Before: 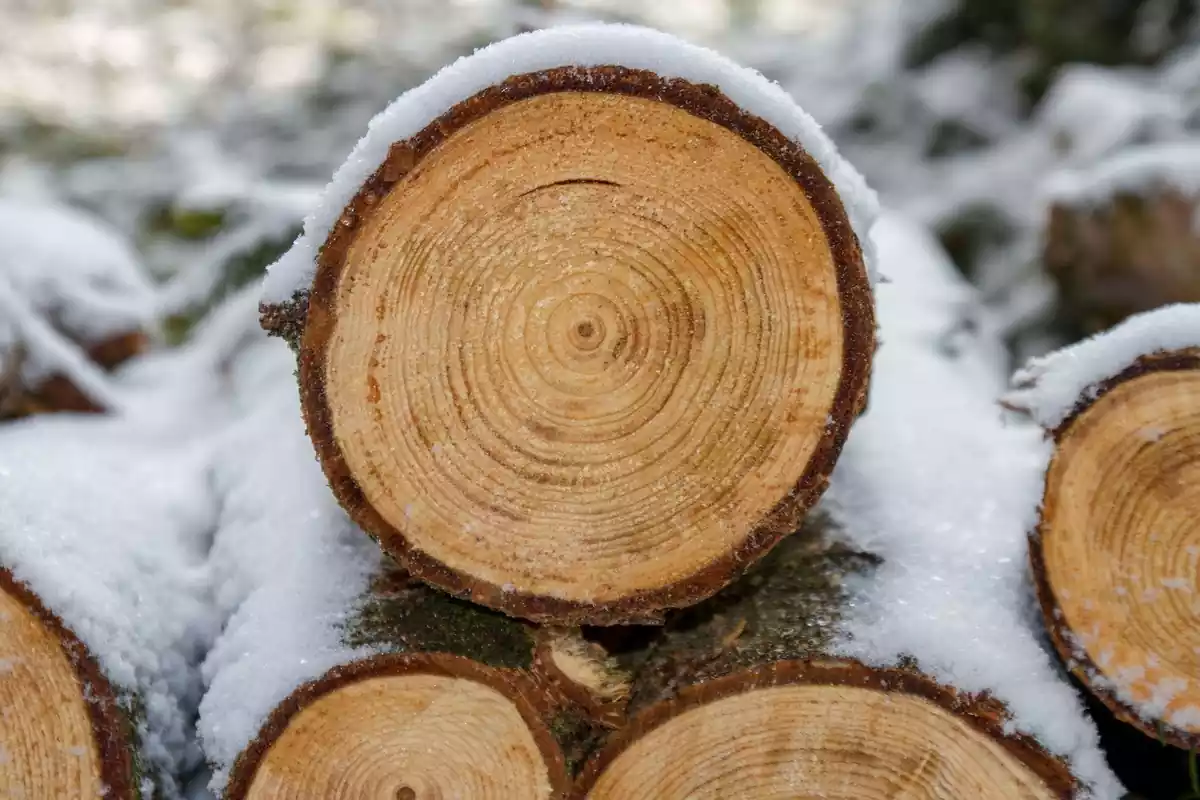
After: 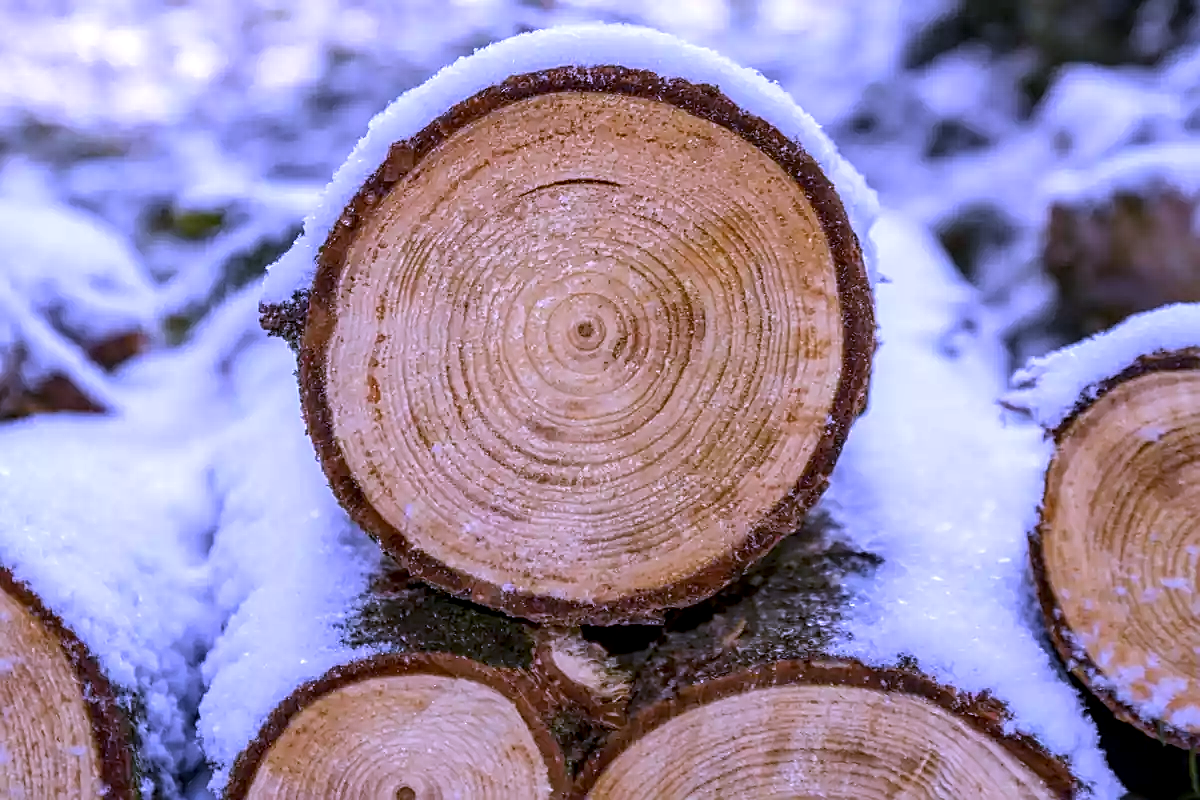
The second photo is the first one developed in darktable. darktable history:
white balance: red 0.98, blue 1.61
sharpen: radius 1.967
tone equalizer: on, module defaults
local contrast: detail 130%
